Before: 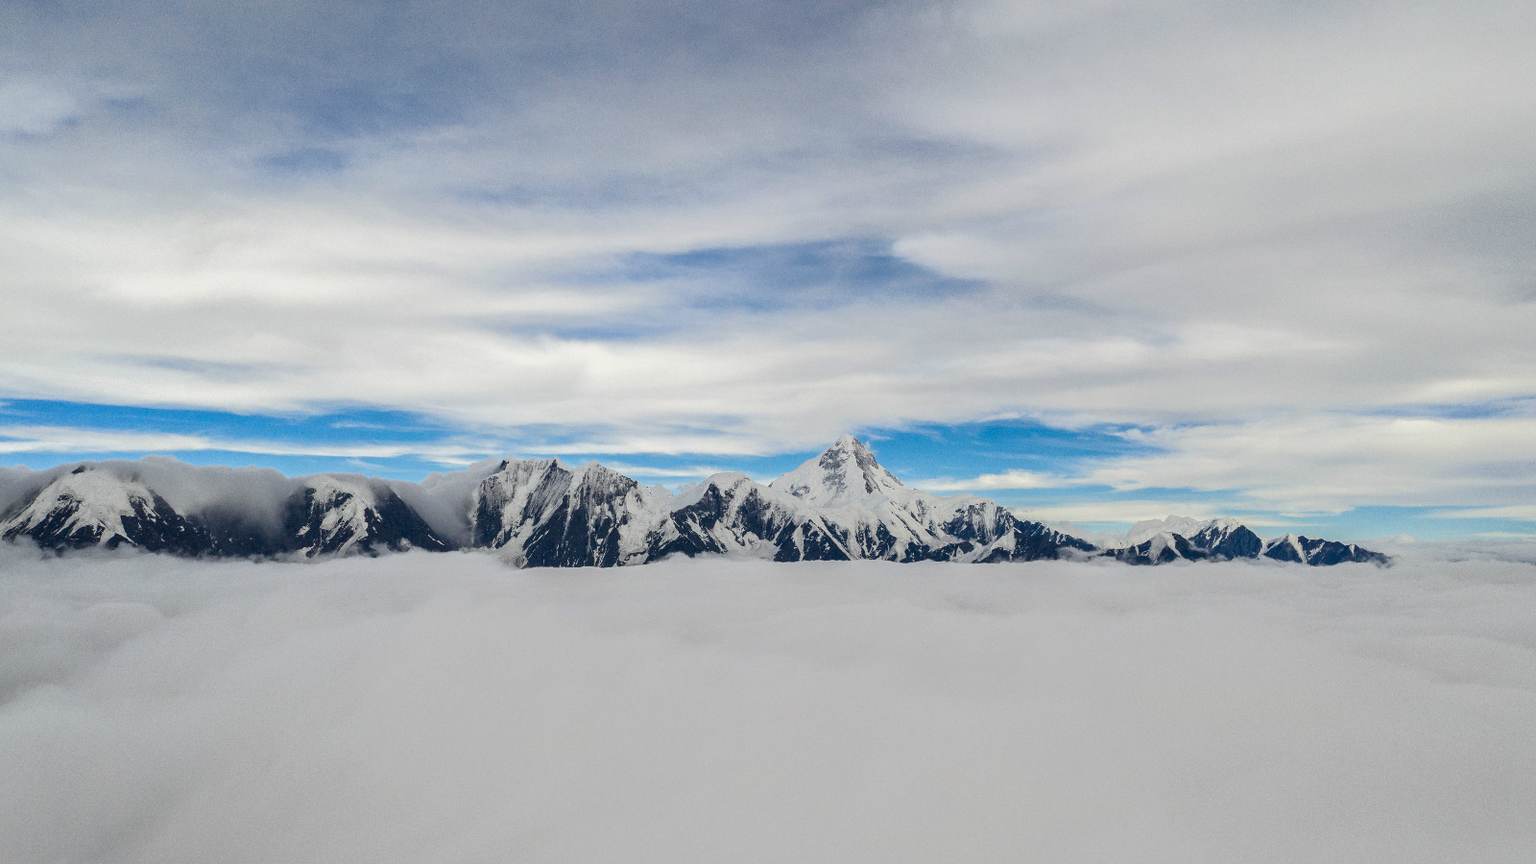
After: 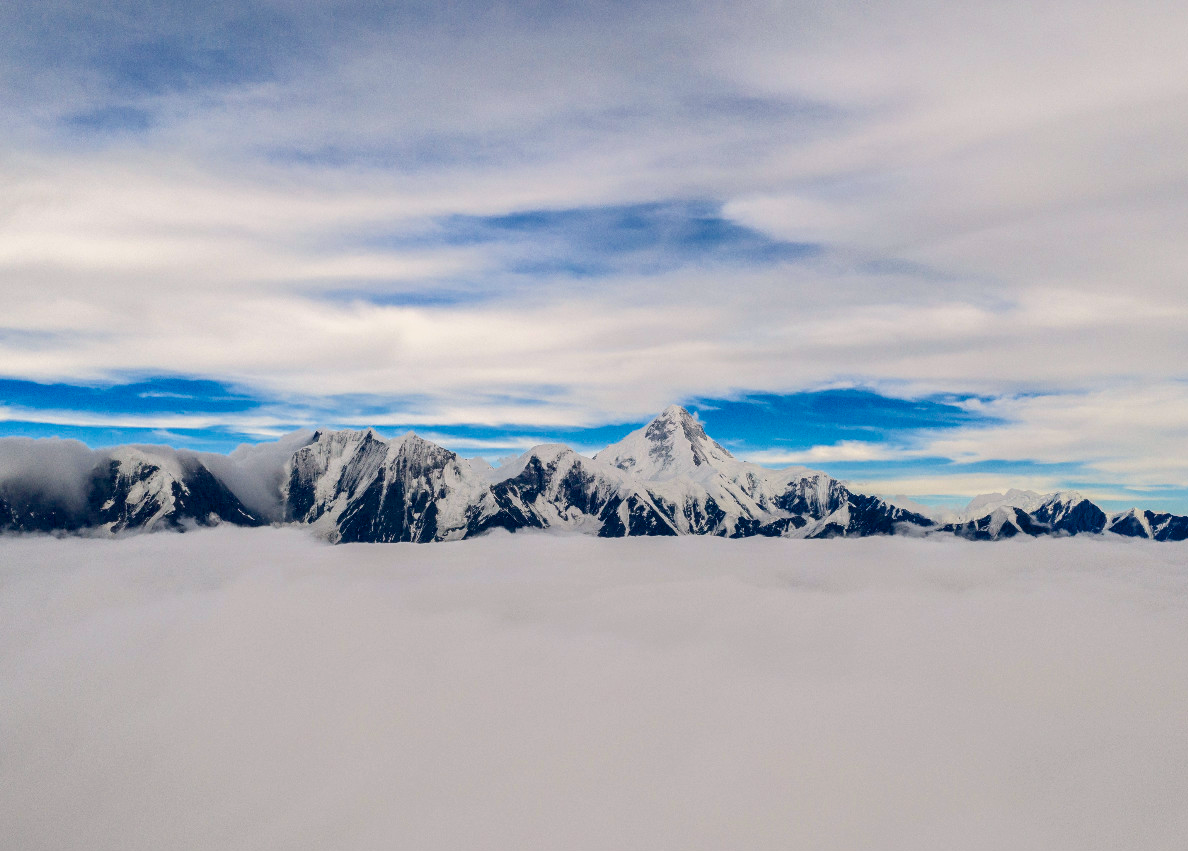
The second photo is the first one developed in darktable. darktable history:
color balance rgb: power › hue 213.67°, highlights gain › chroma 0.914%, highlights gain › hue 24.4°, linear chroma grading › global chroma 15.431%, perceptual saturation grading › global saturation 19.418%, global vibrance 7.385%, saturation formula JzAzBz (2021)
crop and rotate: left 13.086%, top 5.346%, right 12.619%
